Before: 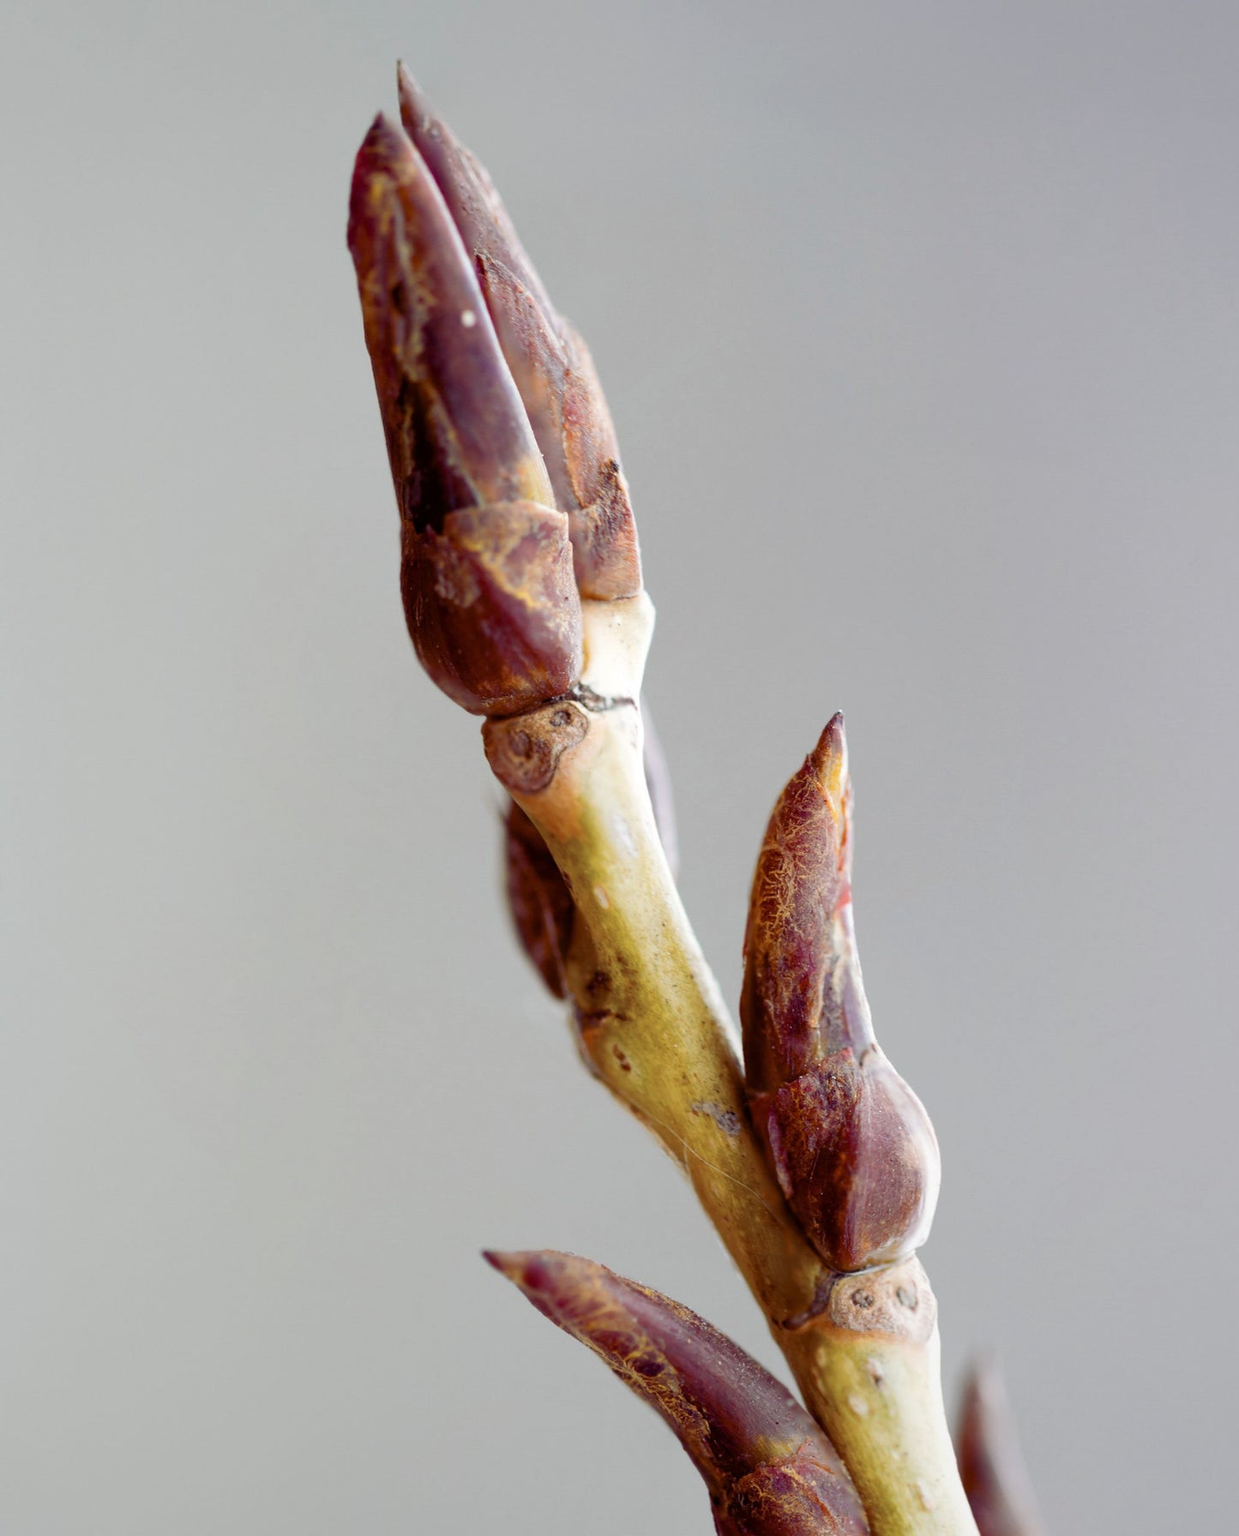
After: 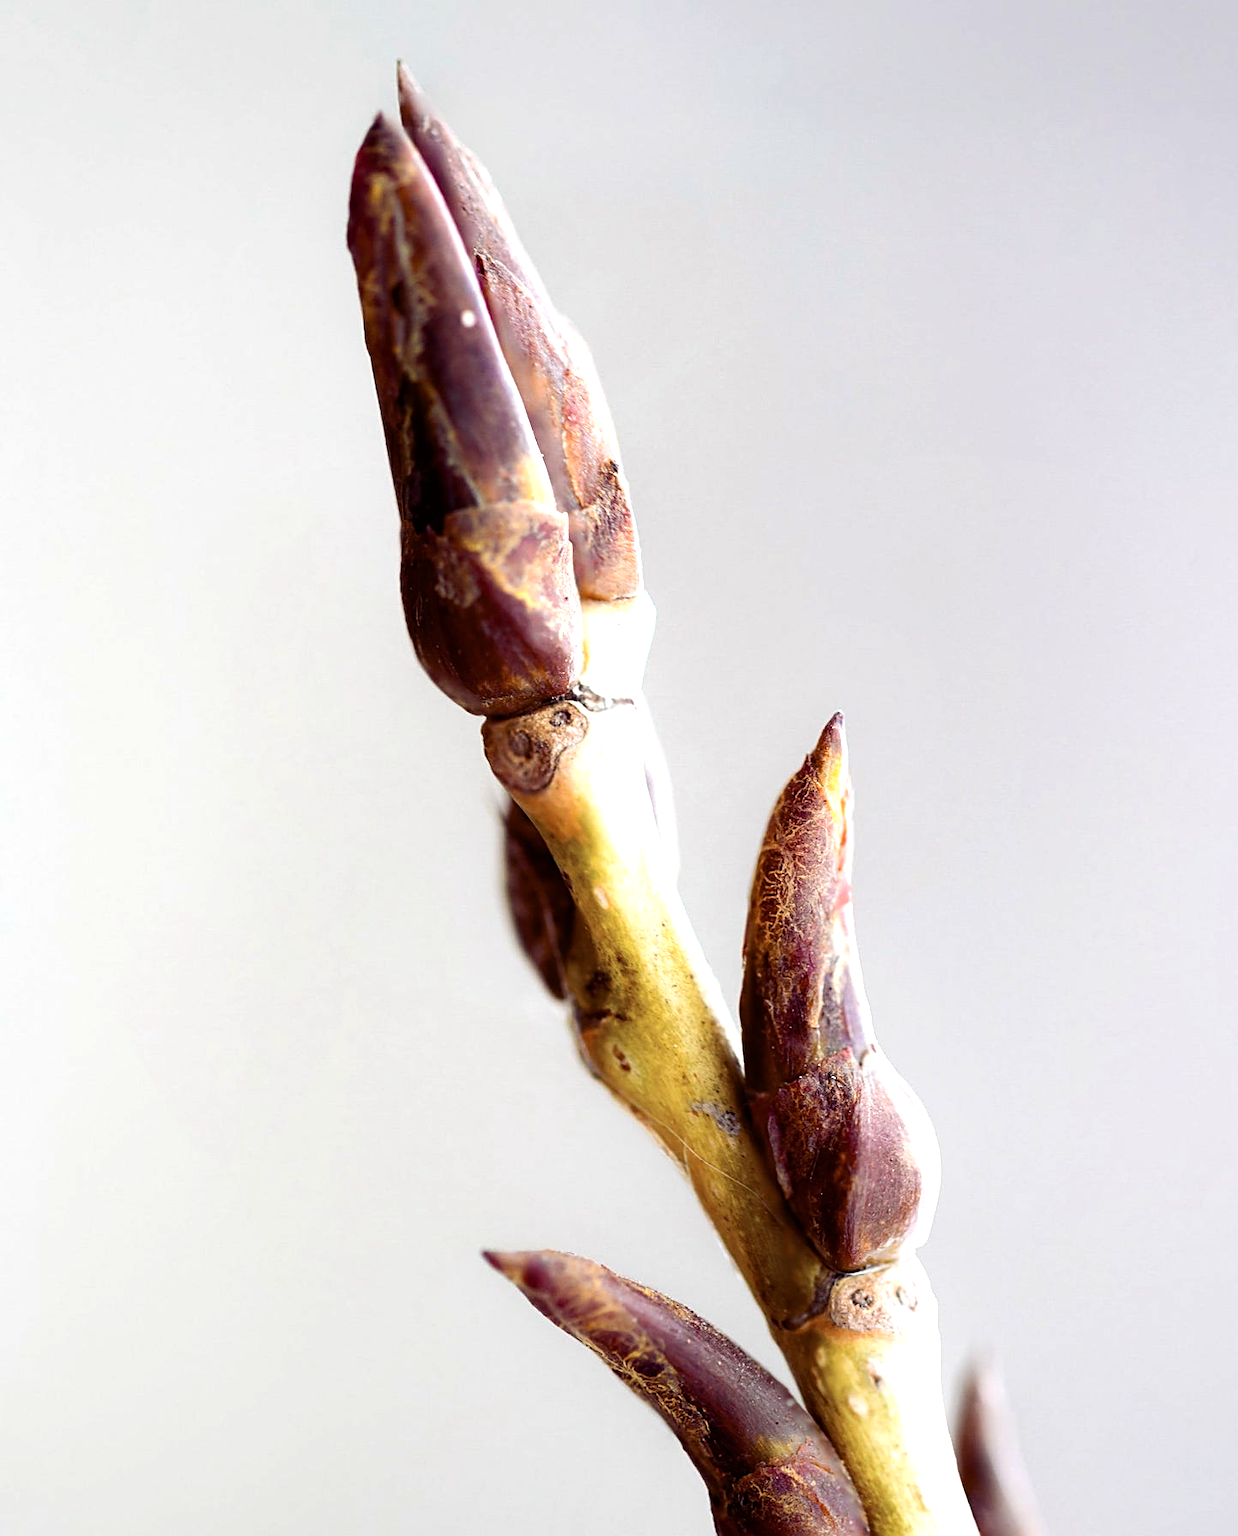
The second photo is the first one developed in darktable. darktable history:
tone equalizer: -8 EV -1.08 EV, -7 EV -1.04 EV, -6 EV -0.85 EV, -5 EV -0.546 EV, -3 EV 0.557 EV, -2 EV 0.847 EV, -1 EV 0.996 EV, +0 EV 1.07 EV, smoothing diameter 2.05%, edges refinement/feathering 17.08, mask exposure compensation -1.57 EV, filter diffusion 5
sharpen: on, module defaults
color balance rgb: shadows lift › chroma 0.944%, shadows lift › hue 113.27°, highlights gain › chroma 0.199%, highlights gain › hue 332.91°, perceptual saturation grading › global saturation 2.3%
